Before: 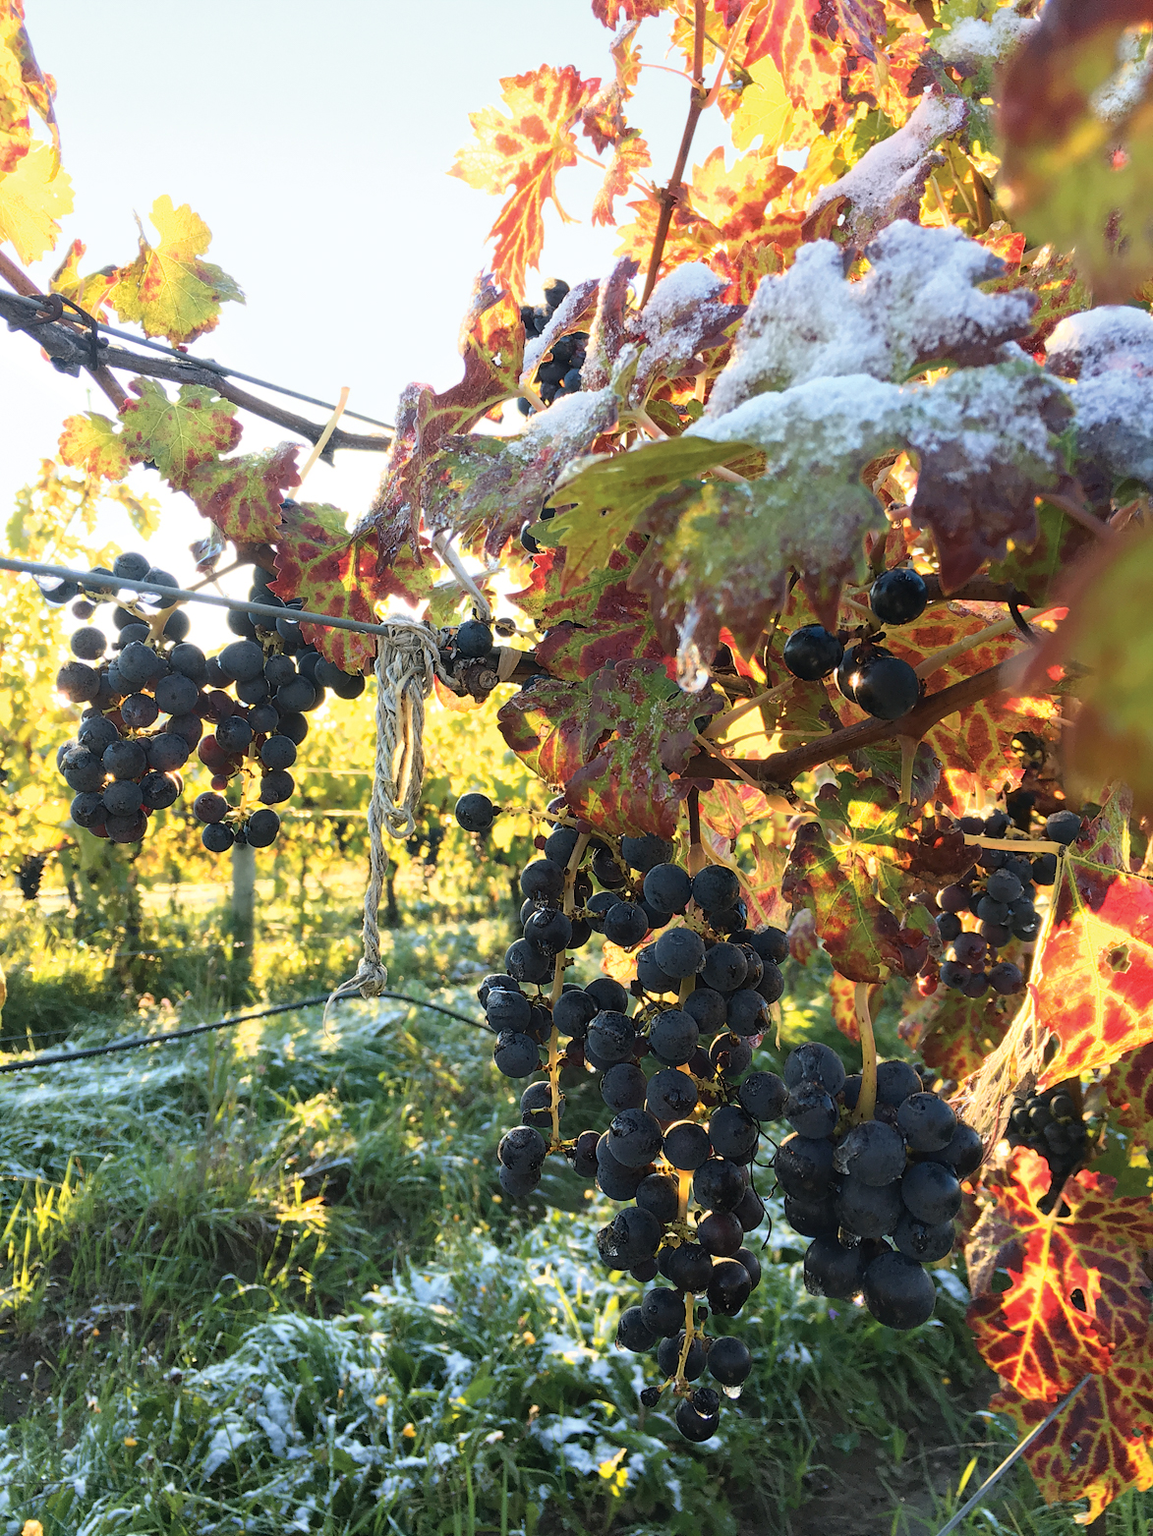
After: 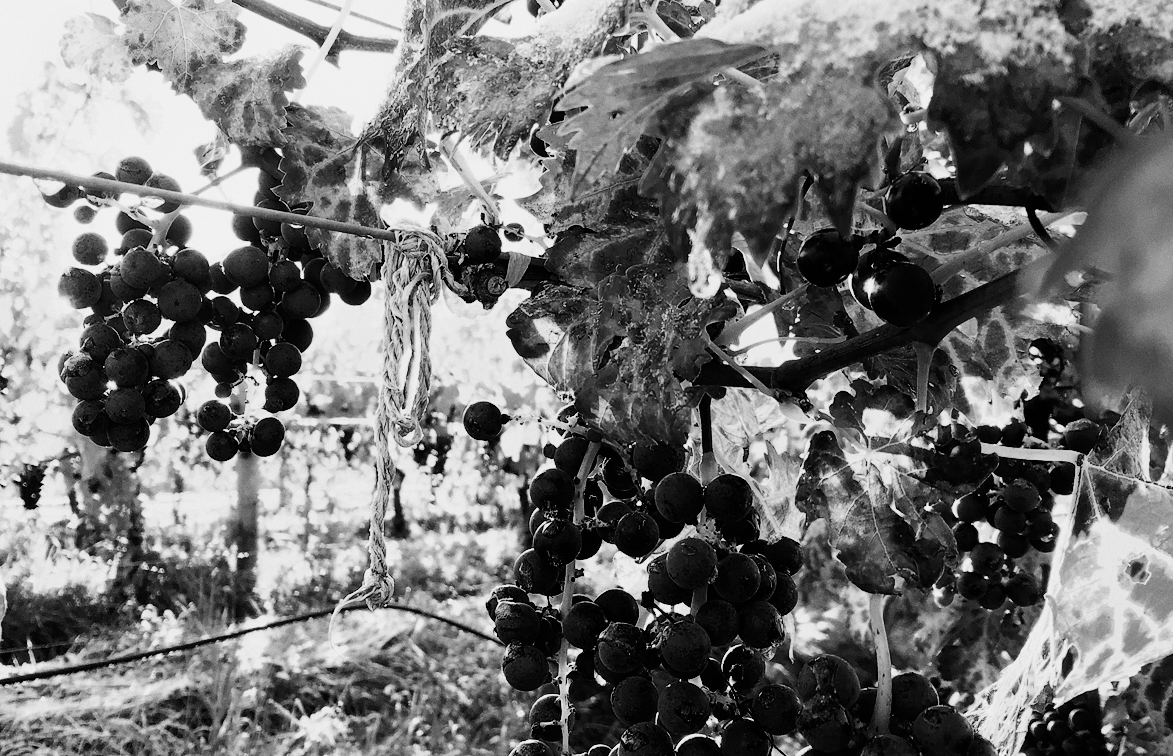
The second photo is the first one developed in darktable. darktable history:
exposure: exposure -0.177 EV, compensate highlight preservation false
filmic rgb: black relative exposure -5 EV, hardness 2.88, contrast 1.4, highlights saturation mix -30%
crop and rotate: top 26.056%, bottom 25.543%
color balance: mode lift, gamma, gain (sRGB), lift [1, 1, 1.022, 1.026]
monochrome: on, module defaults
contrast brightness saturation: contrast 0.23, brightness 0.1, saturation 0.29
grain: coarseness 0.09 ISO, strength 16.61%
